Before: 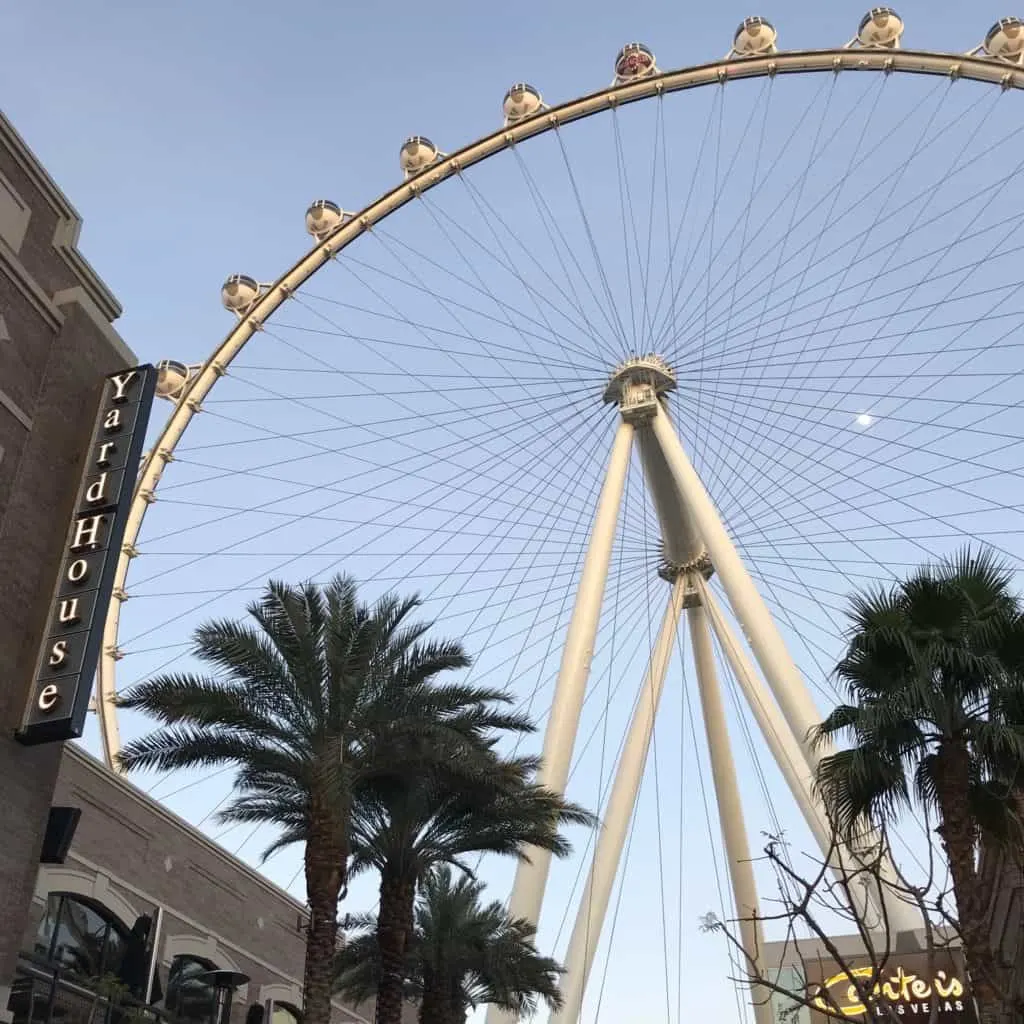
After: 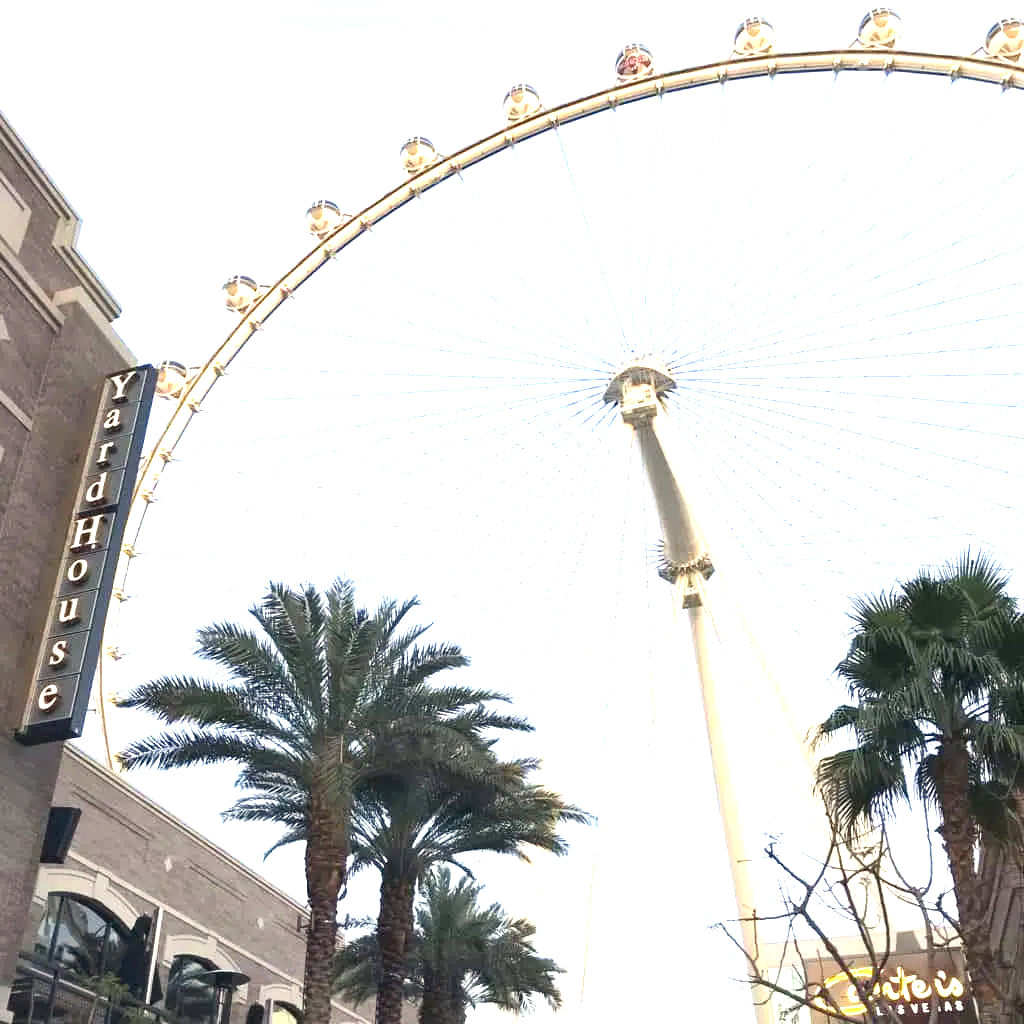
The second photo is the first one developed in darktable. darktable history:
exposure: black level correction 0, exposure 1.741 EV, compensate exposure bias true, compensate highlight preservation false
color correction: highlights a* 0.207, highlights b* 2.7, shadows a* -0.874, shadows b* -4.78
